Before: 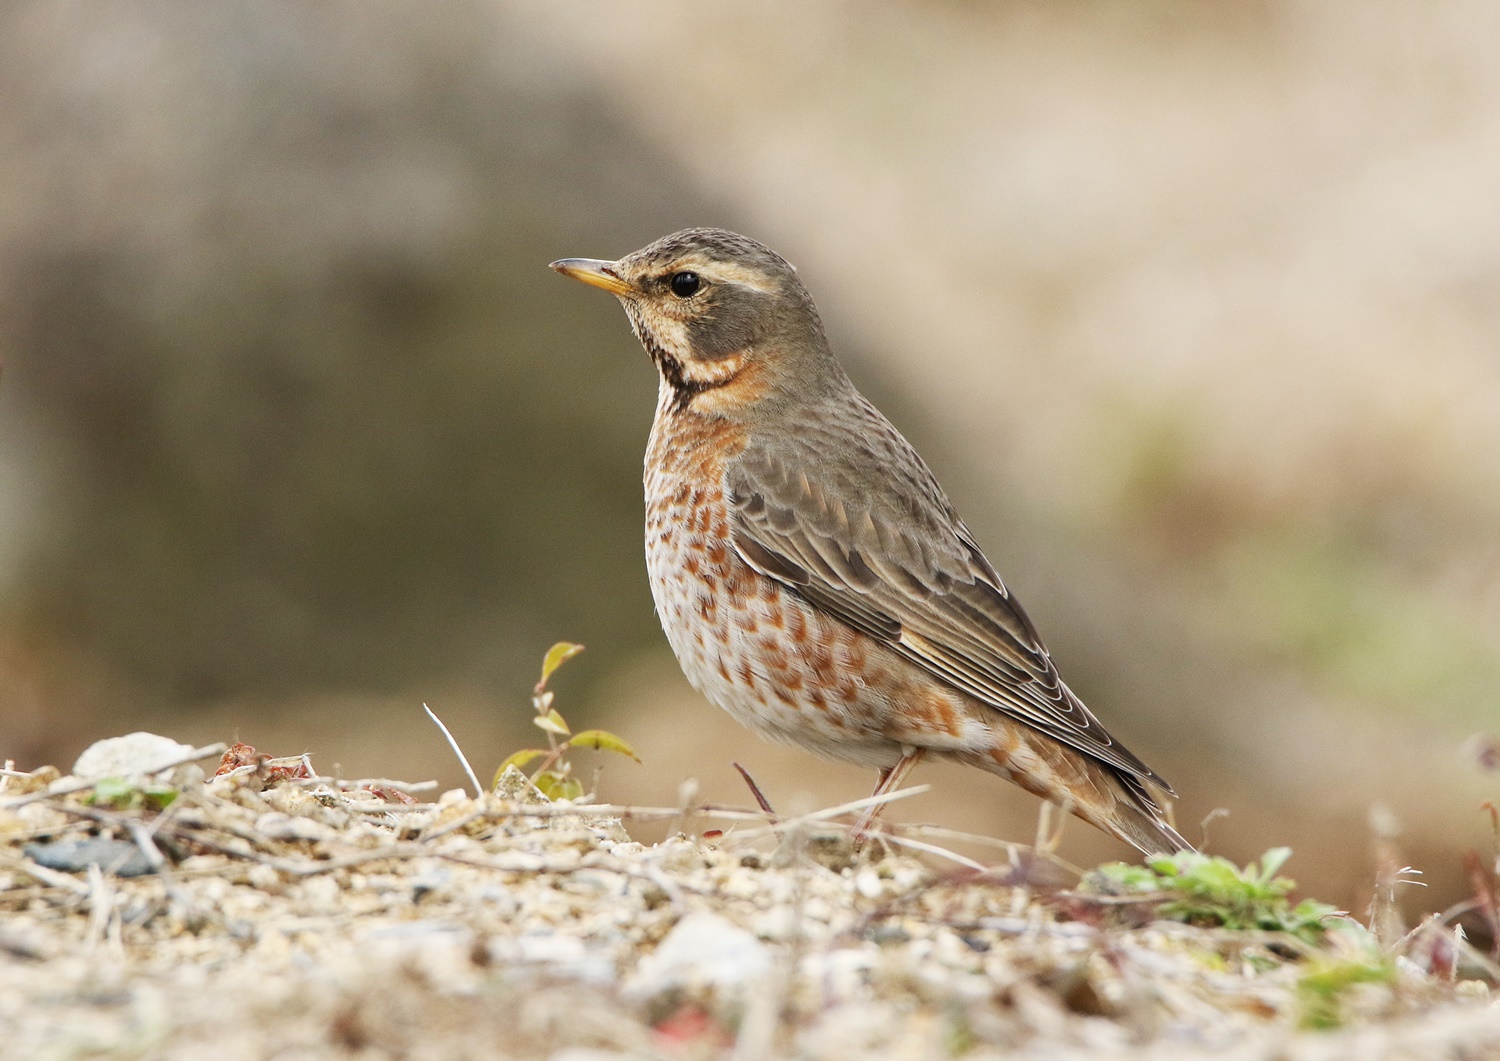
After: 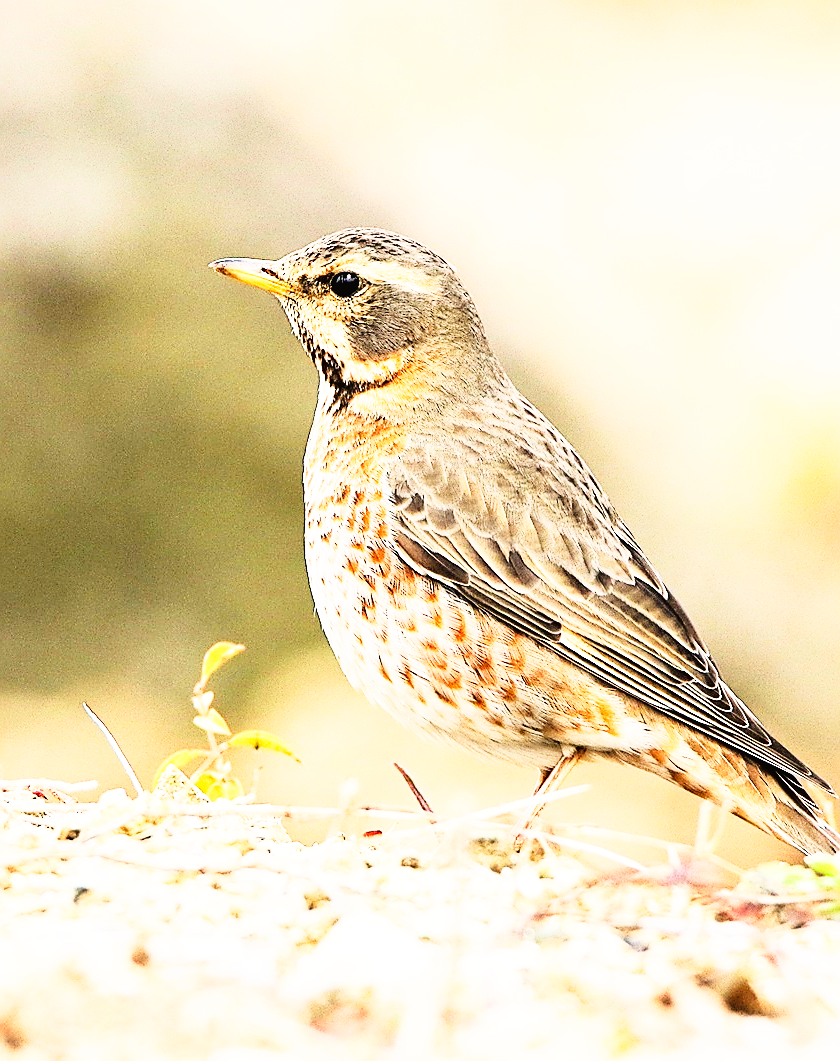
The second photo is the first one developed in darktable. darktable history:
tone curve: curves: ch0 [(0, 0.016) (0.11, 0.039) (0.259, 0.235) (0.383, 0.437) (0.499, 0.597) (0.733, 0.867) (0.843, 0.948) (1, 1)], color space Lab, linked channels, preserve colors none
sharpen: radius 1.355, amount 1.239, threshold 0.626
crop and rotate: left 22.667%, right 21.274%
base curve: curves: ch0 [(0, 0) (0.007, 0.004) (0.027, 0.03) (0.046, 0.07) (0.207, 0.54) (0.442, 0.872) (0.673, 0.972) (1, 1)], preserve colors none
